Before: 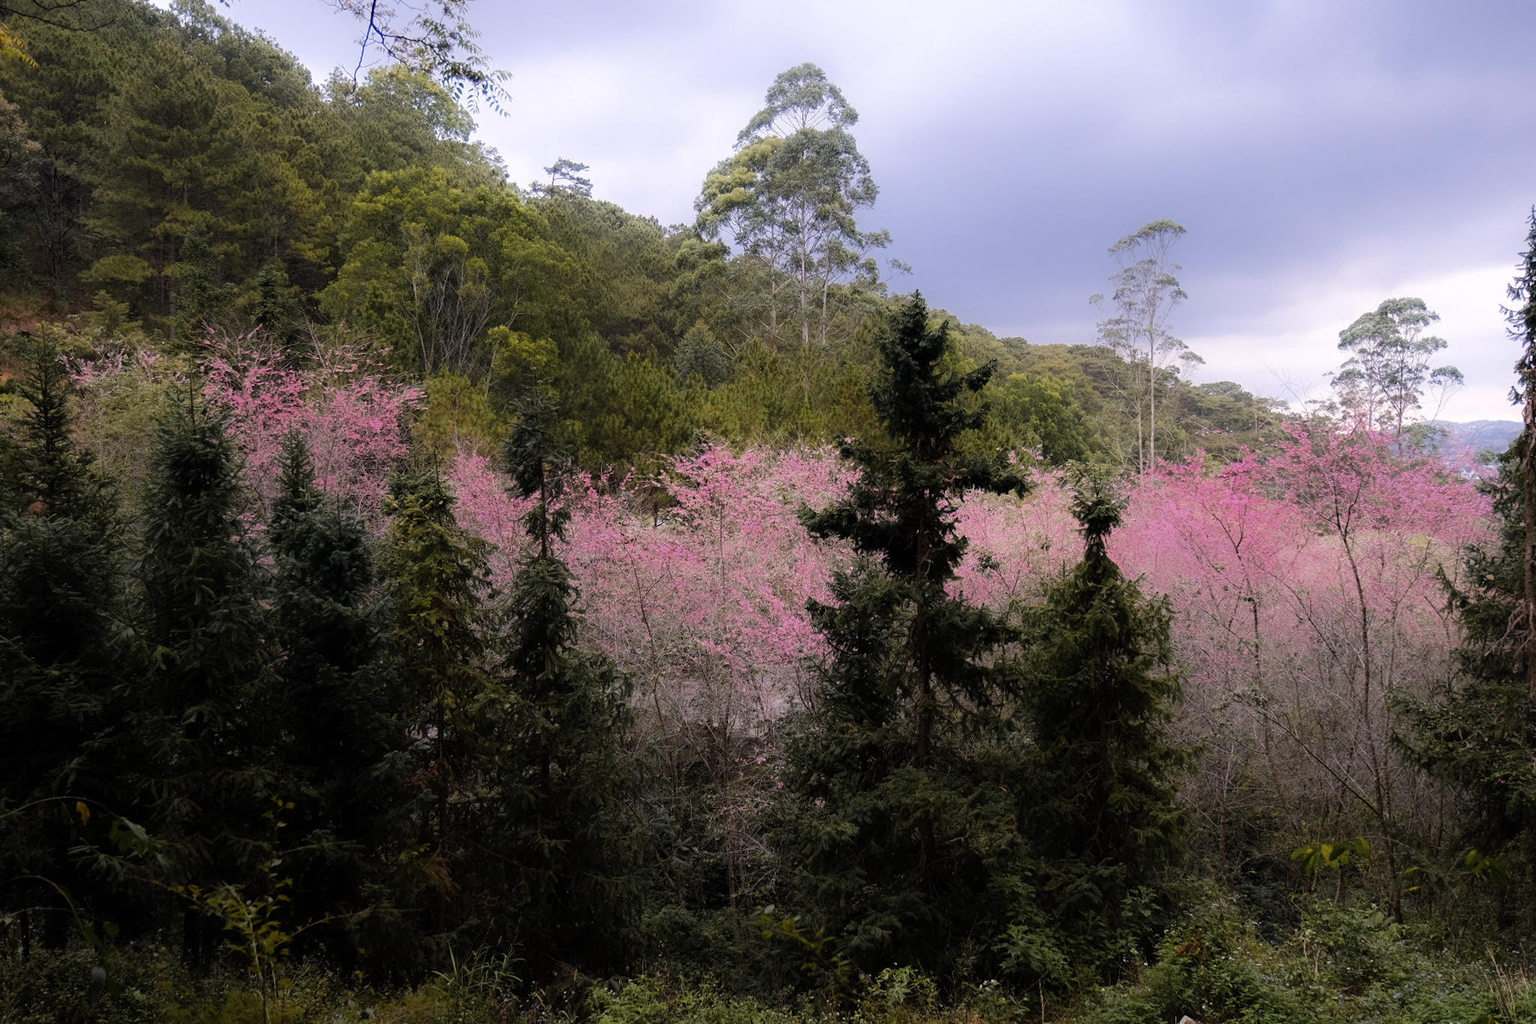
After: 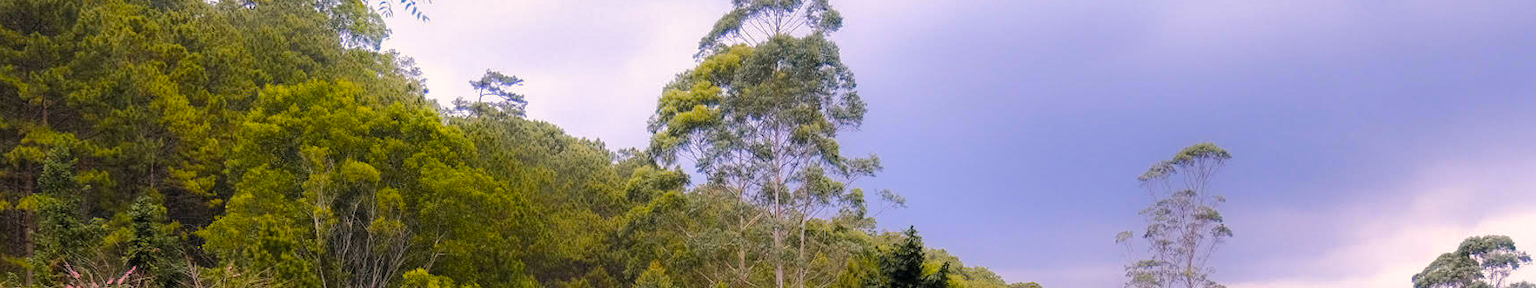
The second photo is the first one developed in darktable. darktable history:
color balance rgb: highlights gain › chroma 2.079%, highlights gain › hue 72.48°, linear chroma grading › global chroma 15.036%, perceptual saturation grading › global saturation 25.445%, perceptual brilliance grading › mid-tones 9.678%, perceptual brilliance grading › shadows 14.941%, global vibrance 30.439%
shadows and highlights: soften with gaussian
crop and rotate: left 9.642%, top 9.712%, right 5.973%, bottom 66.54%
